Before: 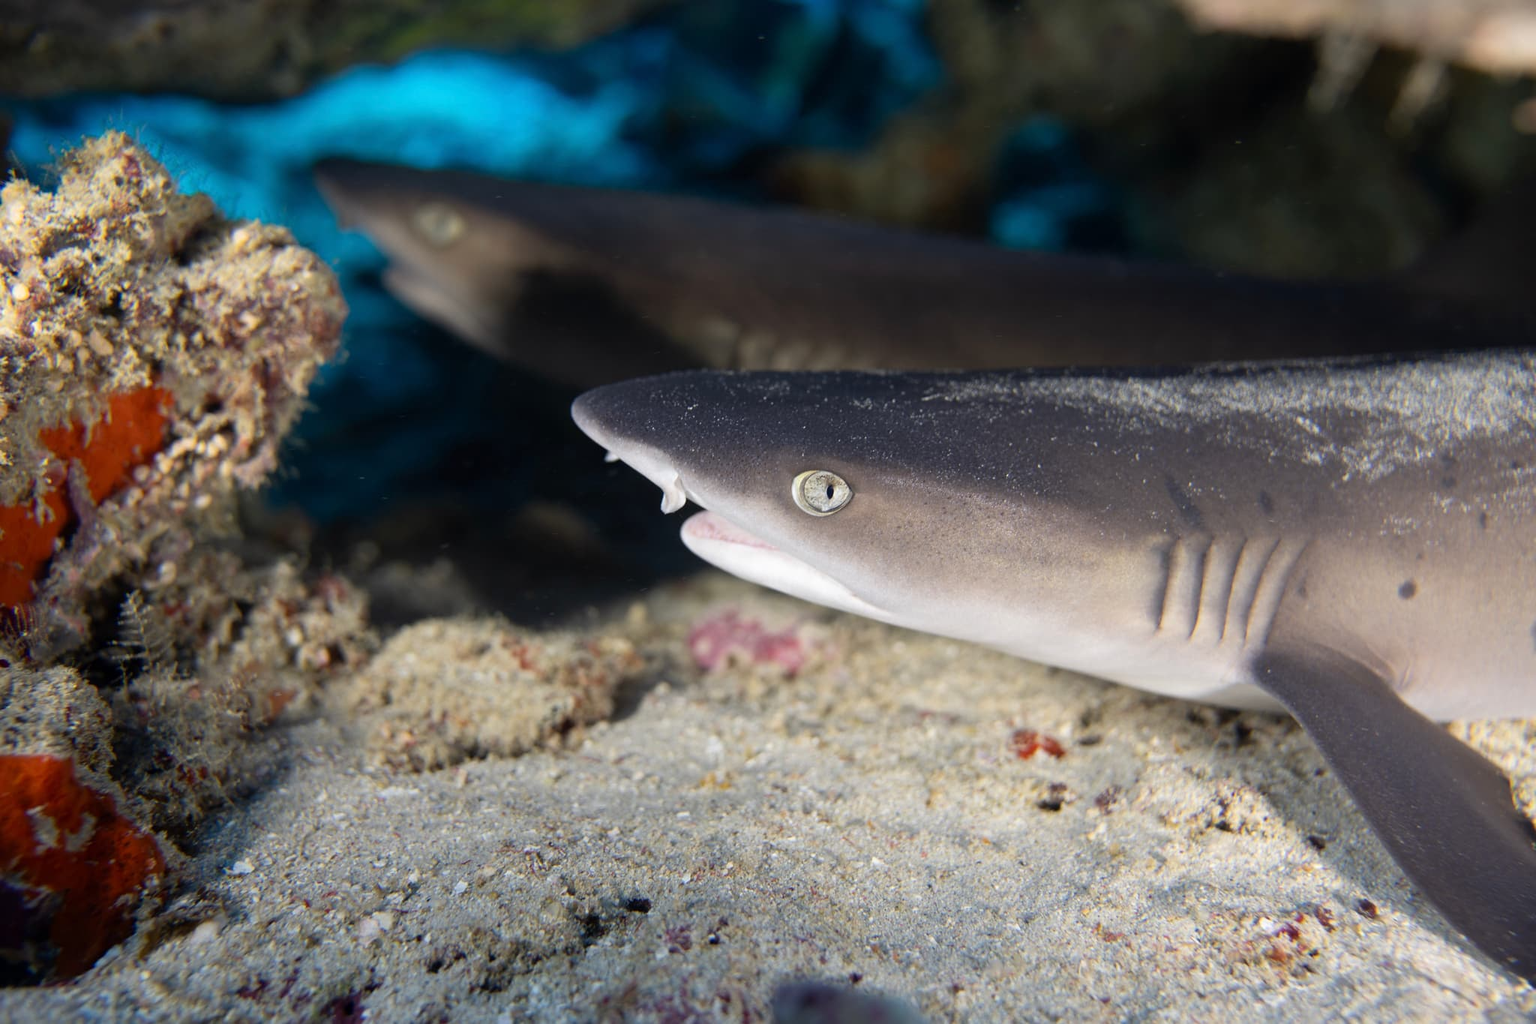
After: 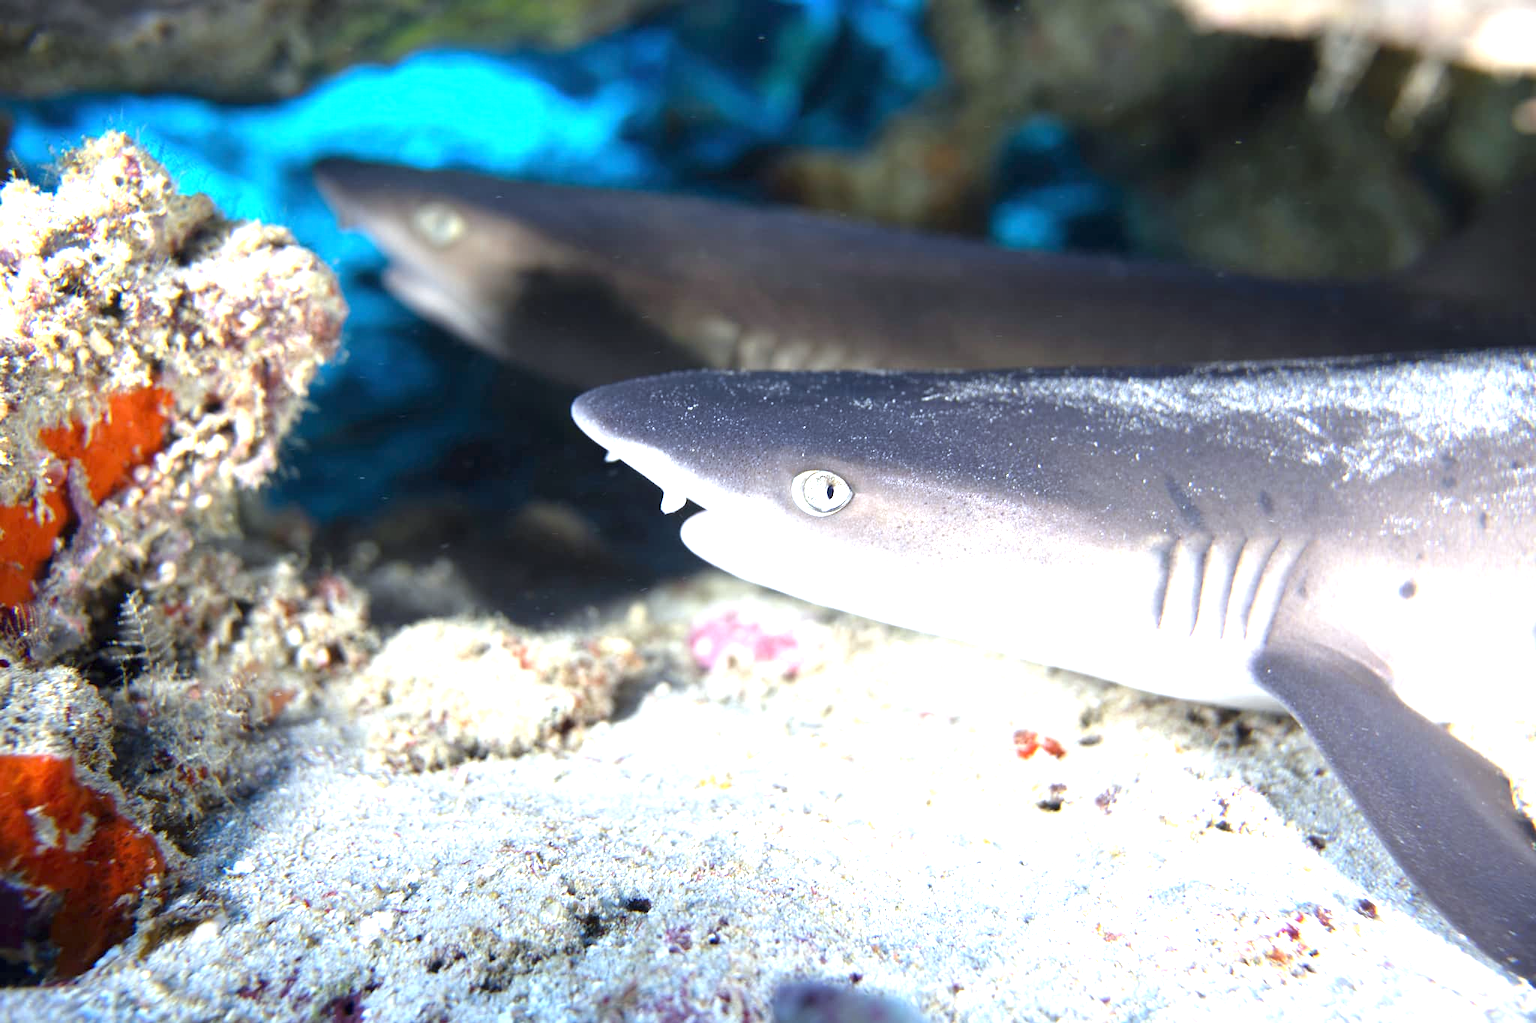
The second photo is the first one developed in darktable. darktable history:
white balance: red 0.924, blue 1.095
exposure: black level correction 0, exposure 1.741 EV, compensate exposure bias true, compensate highlight preservation false
